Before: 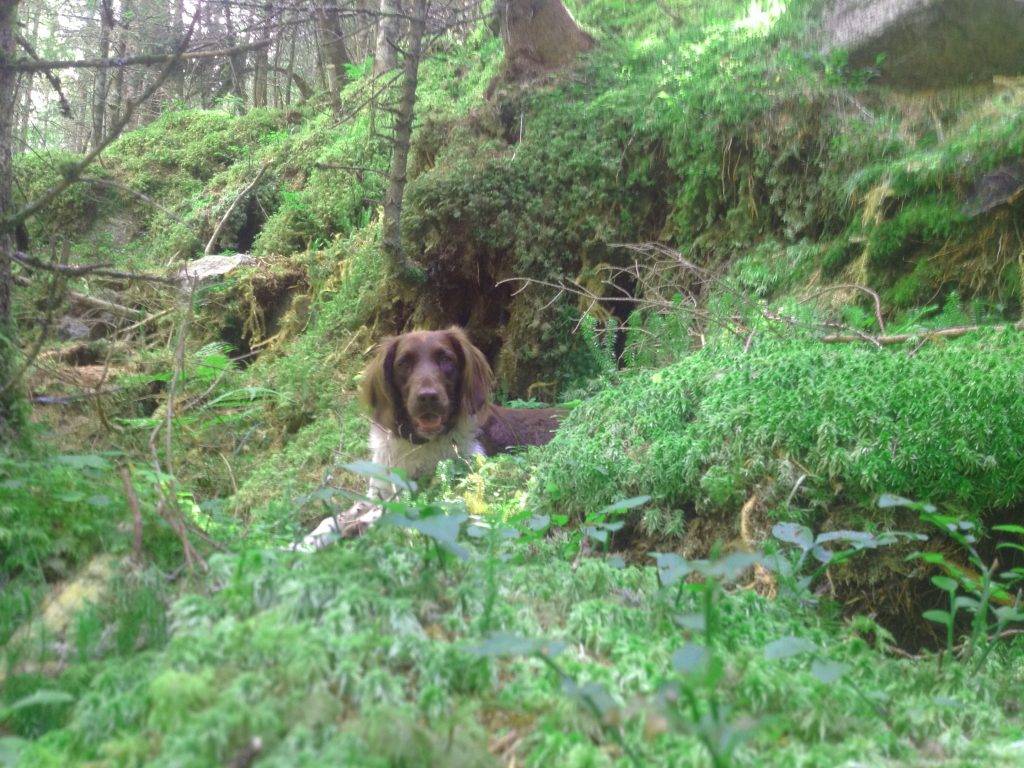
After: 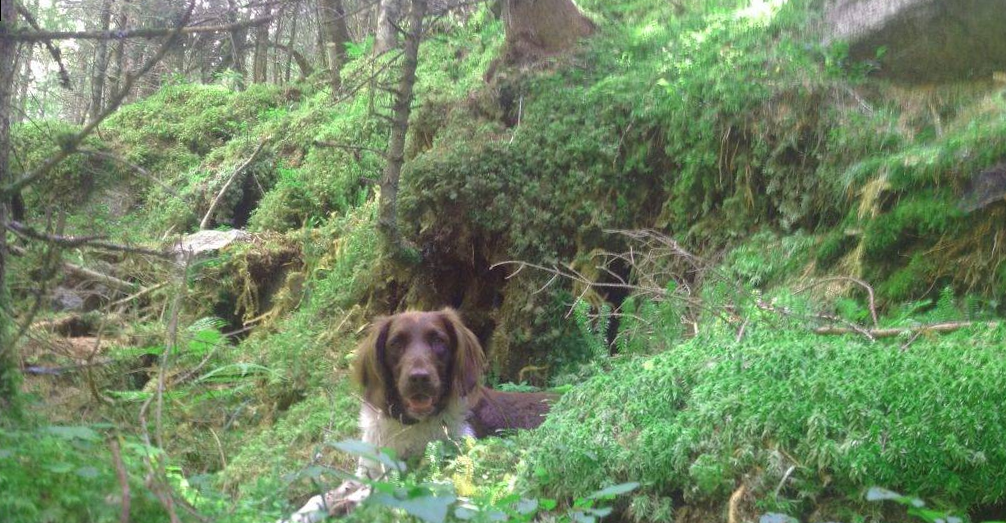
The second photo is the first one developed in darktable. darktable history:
rotate and perspective: rotation 1.57°, crop left 0.018, crop right 0.982, crop top 0.039, crop bottom 0.961
crop: bottom 28.576%
white balance: red 1, blue 1
